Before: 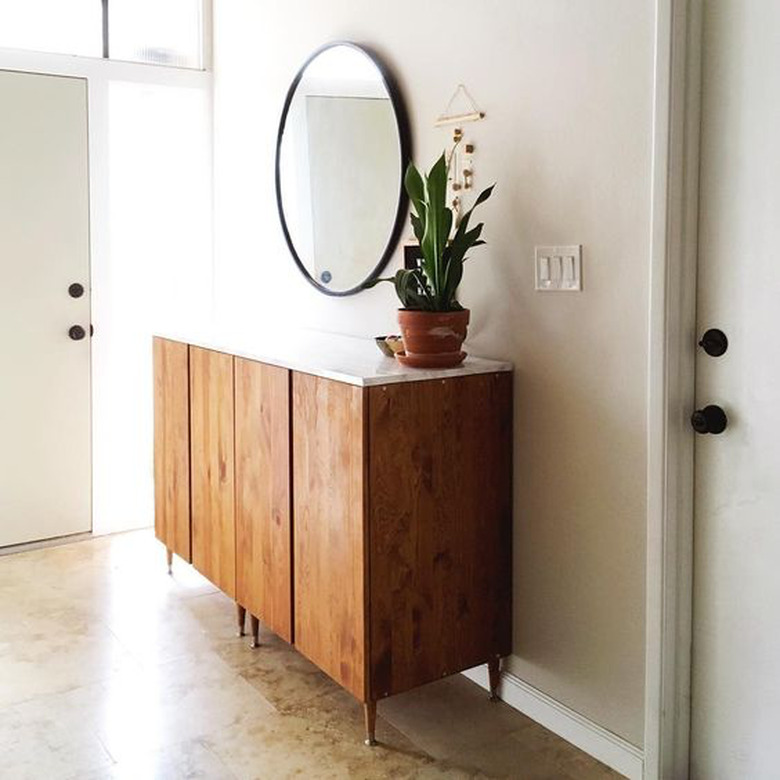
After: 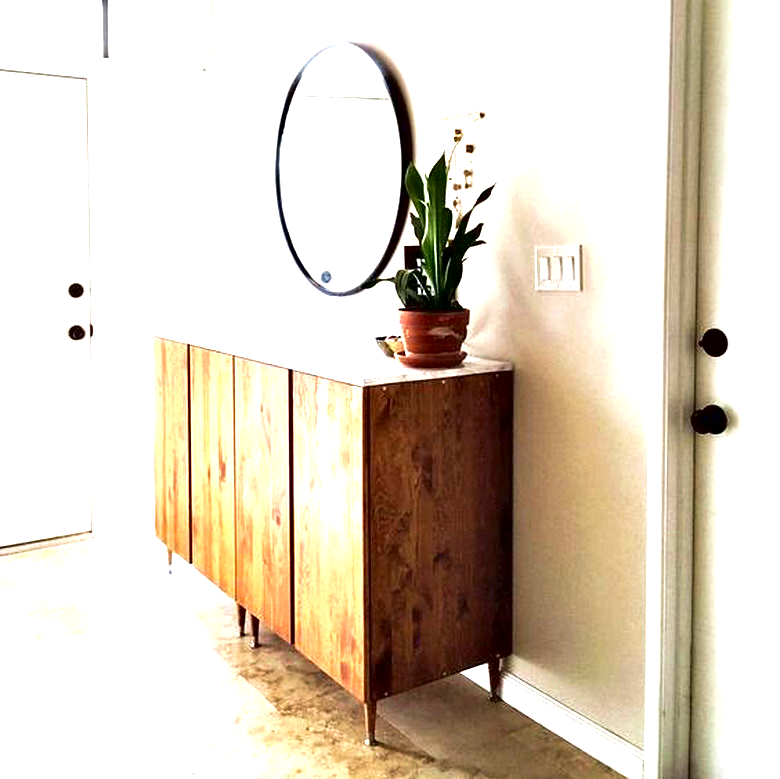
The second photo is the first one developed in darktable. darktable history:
local contrast: mode bilateral grid, contrast 19, coarseness 50, detail 119%, midtone range 0.2
exposure: black level correction 0, exposure 1.199 EV, compensate highlight preservation false
velvia: on, module defaults
crop: bottom 0.078%
contrast equalizer: octaves 7, y [[0.6 ×6], [0.55 ×6], [0 ×6], [0 ×6], [0 ×6]]
